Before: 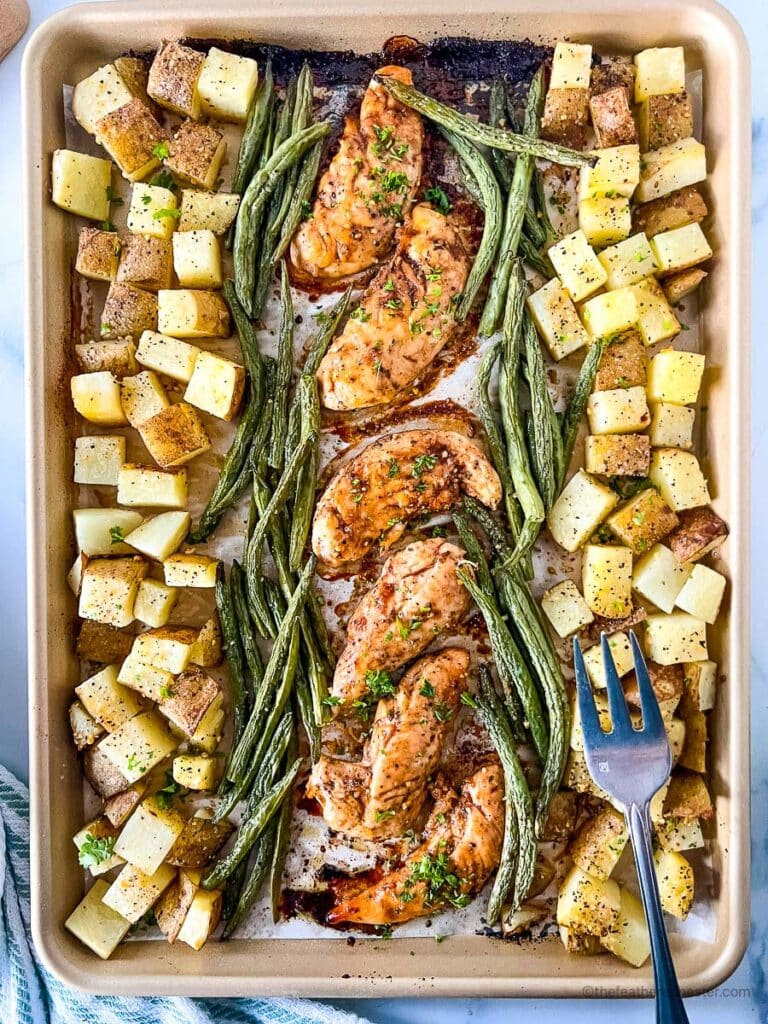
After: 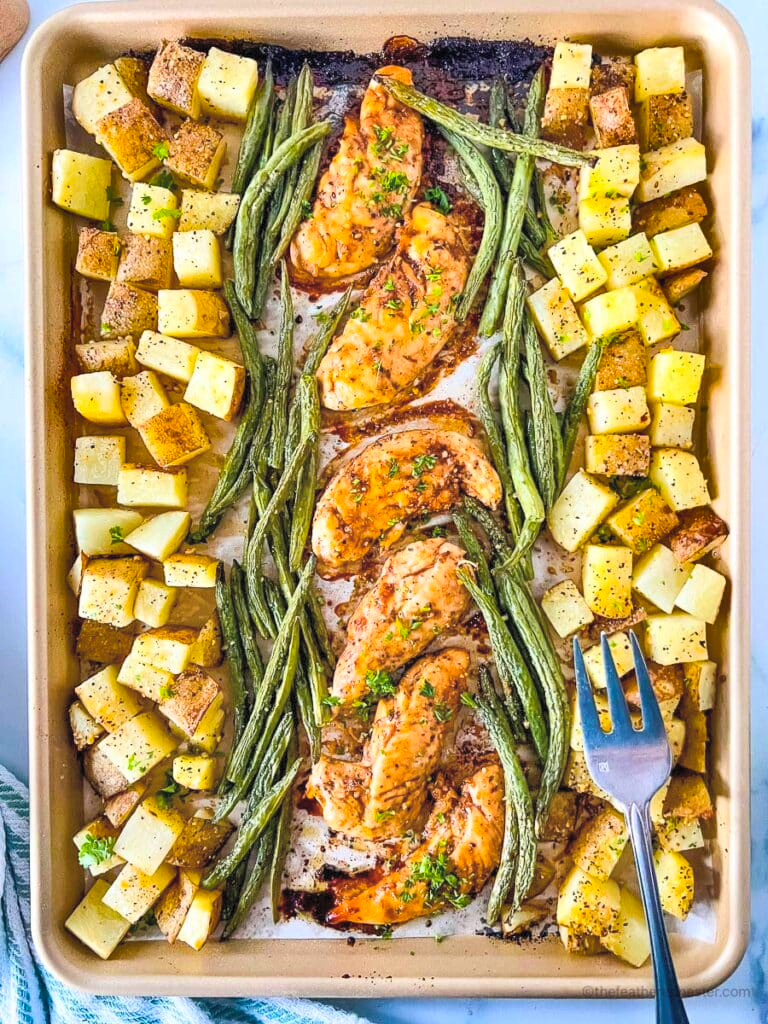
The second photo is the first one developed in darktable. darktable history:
color balance rgb: perceptual saturation grading › global saturation 20%, global vibrance 20%
contrast brightness saturation: brightness 0.28
shadows and highlights: shadows color adjustment 97.66%, soften with gaussian
